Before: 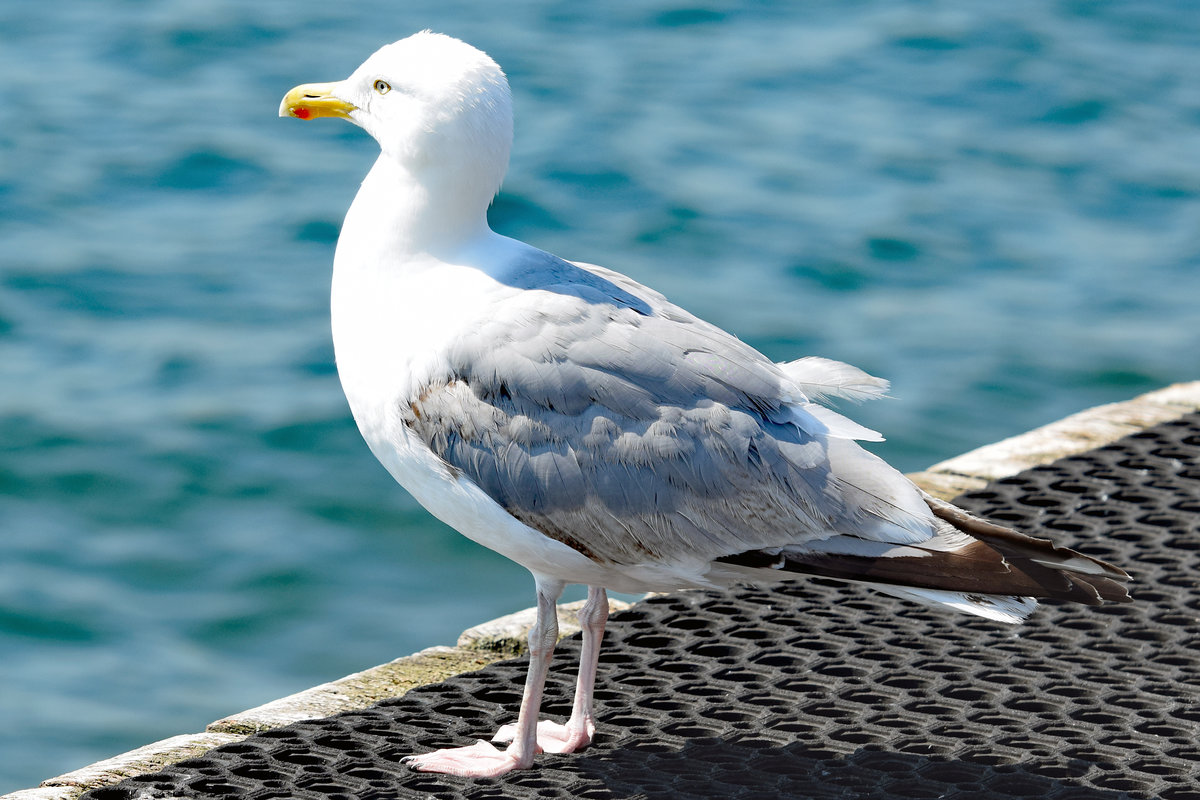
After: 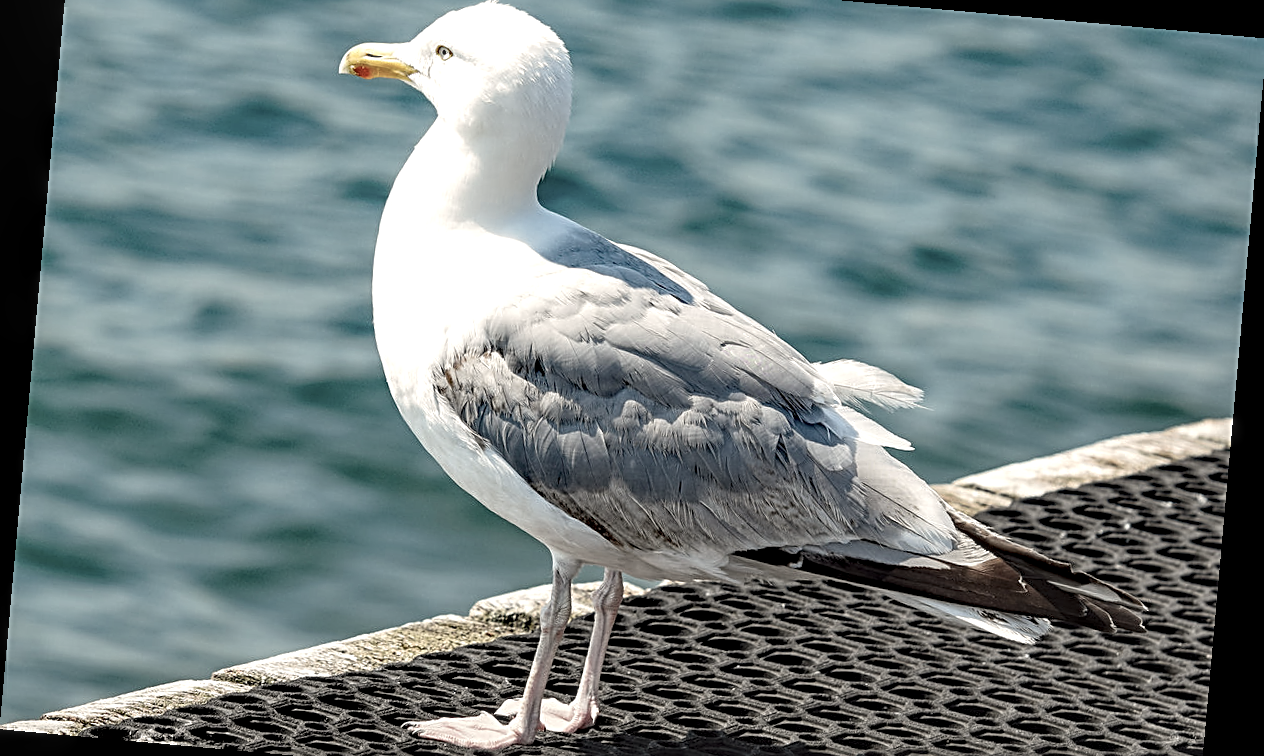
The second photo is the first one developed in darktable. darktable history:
local contrast: detail 150%
tone equalizer: on, module defaults
contrast brightness saturation: contrast -0.05, saturation -0.41
sharpen: radius 2.543, amount 0.636
rotate and perspective: rotation 5.12°, automatic cropping off
white balance: red 1.045, blue 0.932
crop: top 7.625%, bottom 8.027%
